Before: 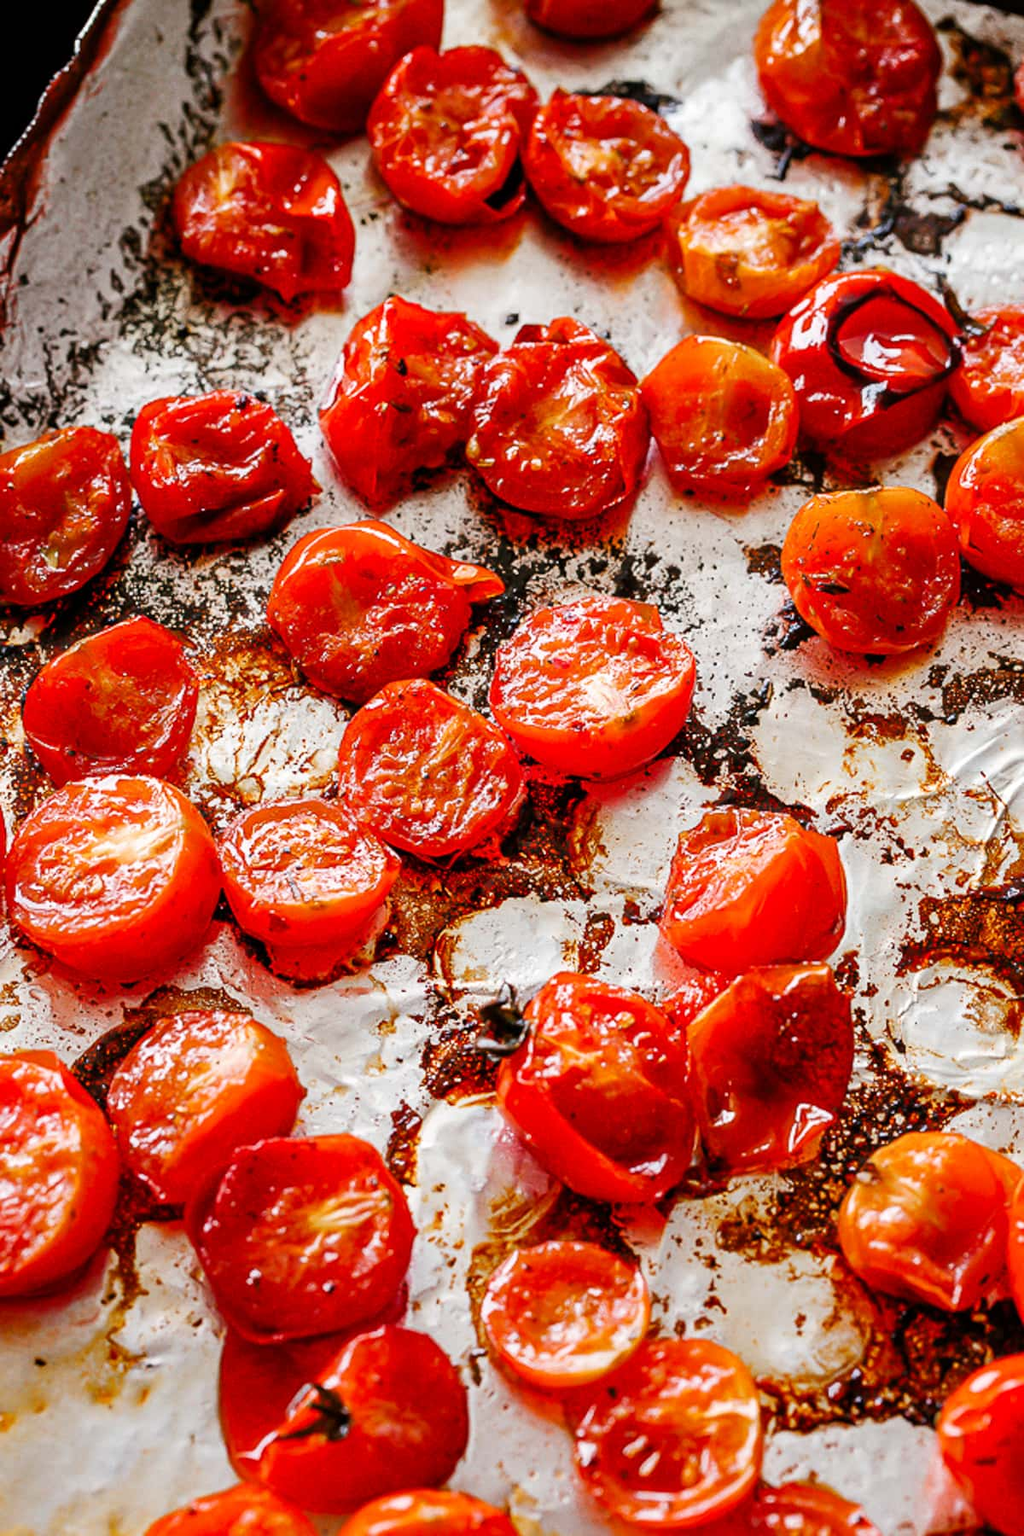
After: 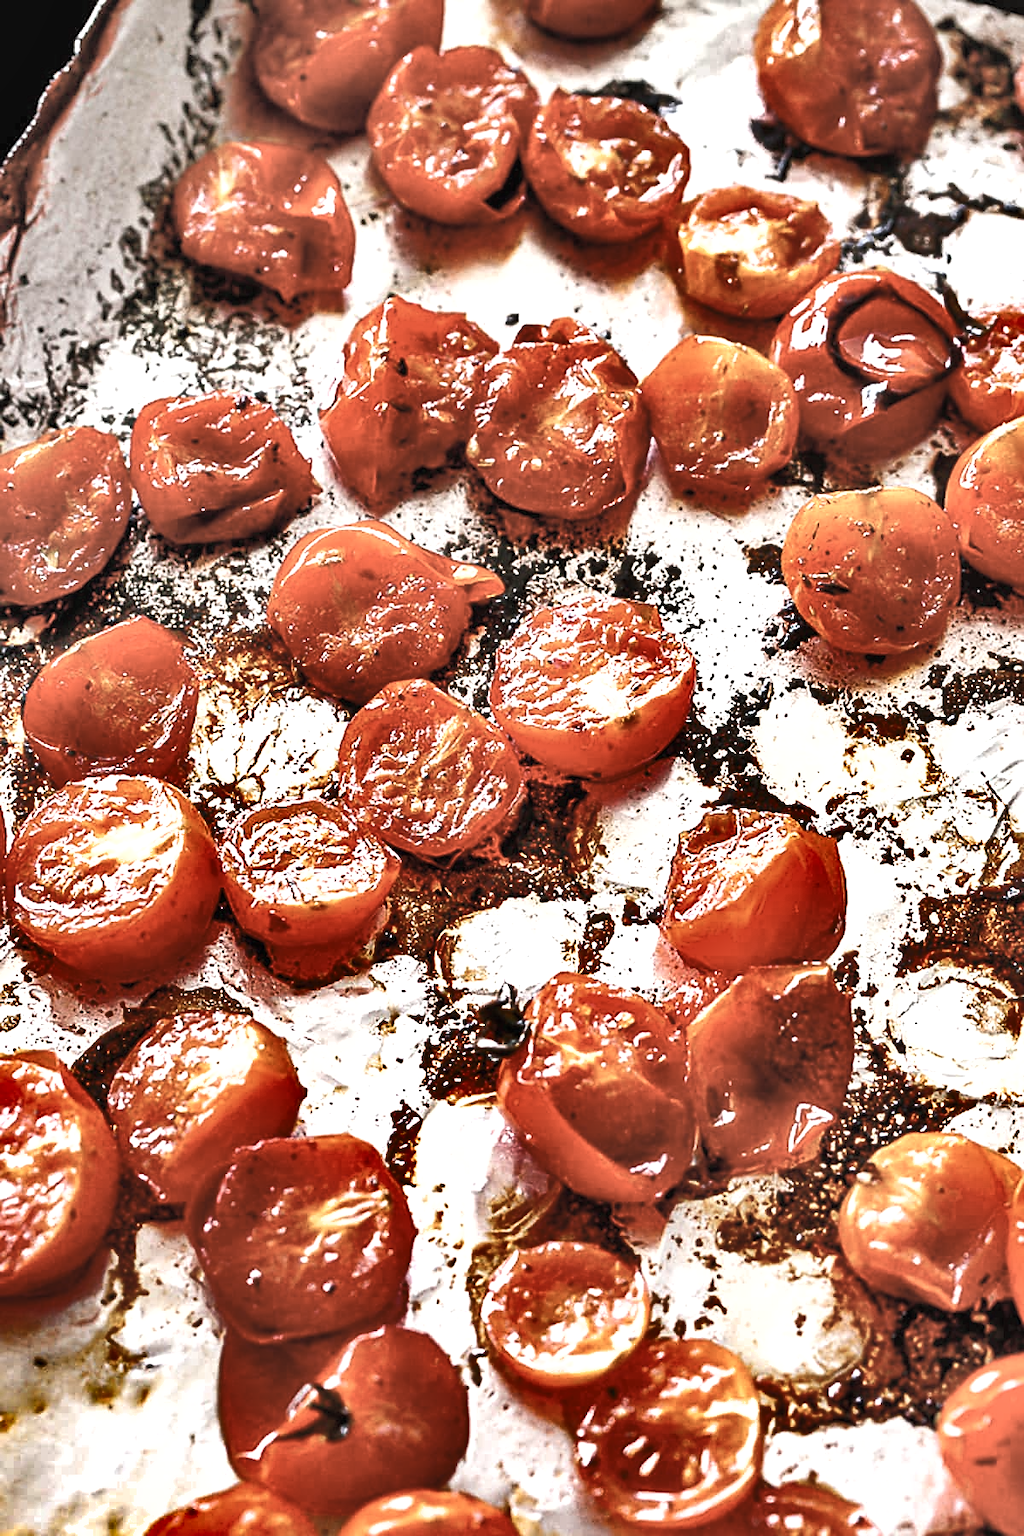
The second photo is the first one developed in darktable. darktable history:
exposure: black level correction 0, exposure 0.951 EV, compensate highlight preservation false
sharpen: radius 1.047, threshold 0.913
contrast brightness saturation: brightness 0.184, saturation -0.514
shadows and highlights: shadows 20.99, highlights -83.05, soften with gaussian
